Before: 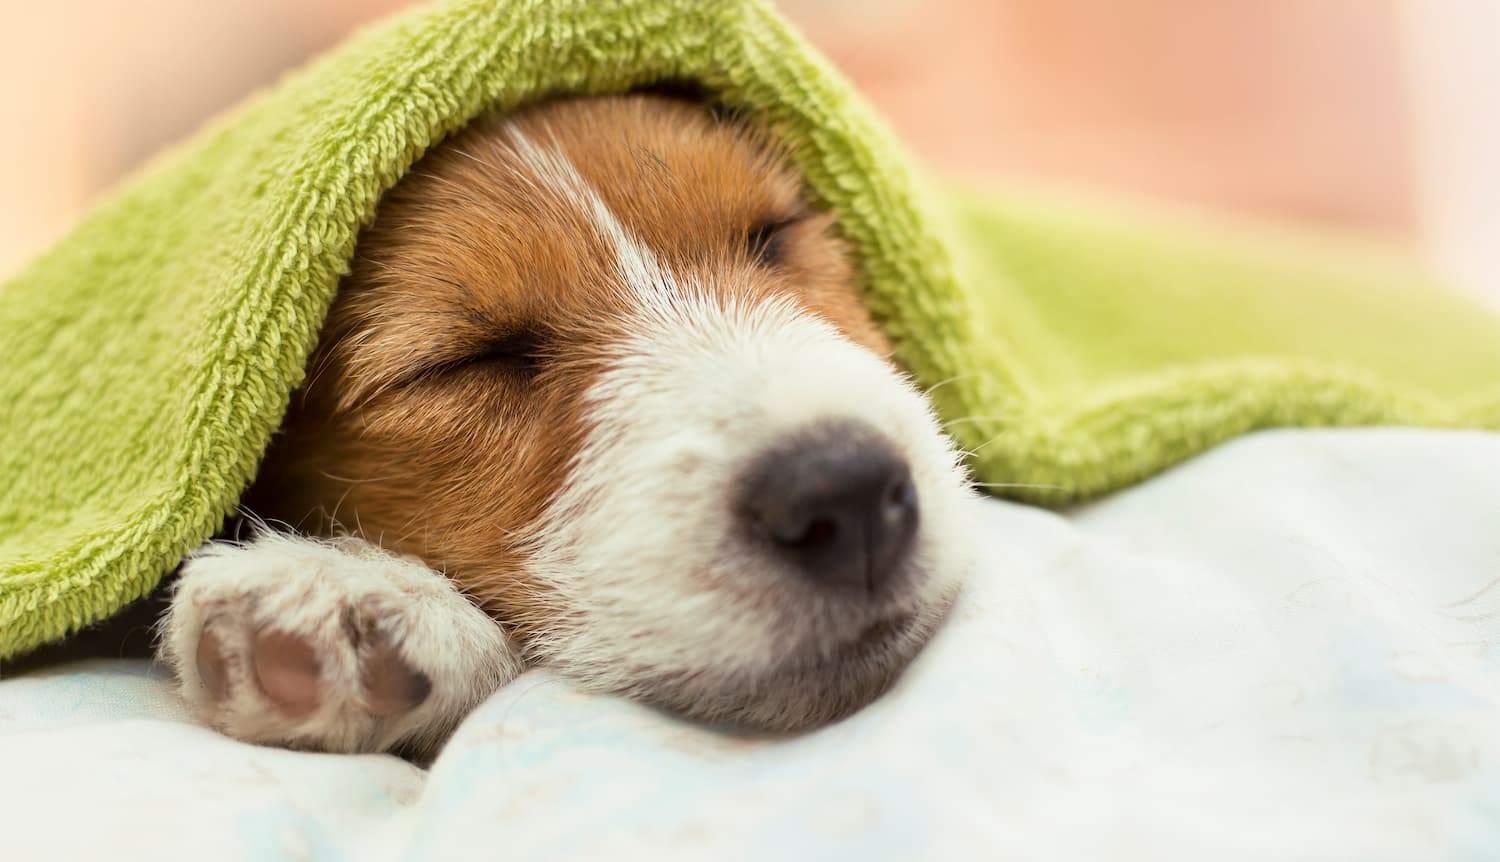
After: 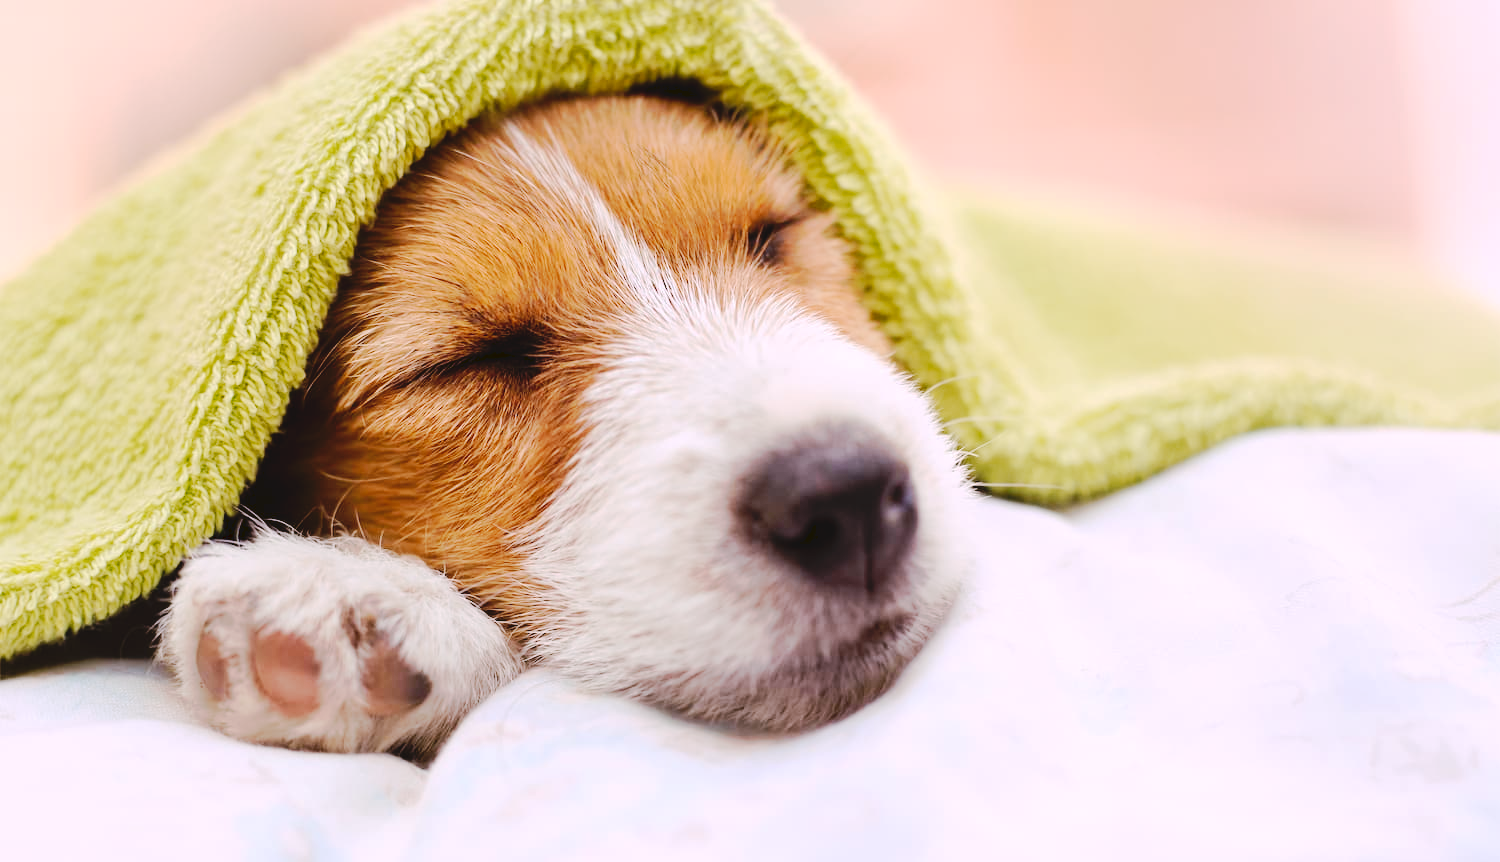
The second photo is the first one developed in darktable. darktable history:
tone curve: curves: ch0 [(0, 0) (0.003, 0.058) (0.011, 0.059) (0.025, 0.061) (0.044, 0.067) (0.069, 0.084) (0.1, 0.102) (0.136, 0.124) (0.177, 0.171) (0.224, 0.246) (0.277, 0.324) (0.335, 0.411) (0.399, 0.509) (0.468, 0.605) (0.543, 0.688) (0.623, 0.738) (0.709, 0.798) (0.801, 0.852) (0.898, 0.911) (1, 1)], preserve colors none
white balance: red 1.066, blue 1.119
